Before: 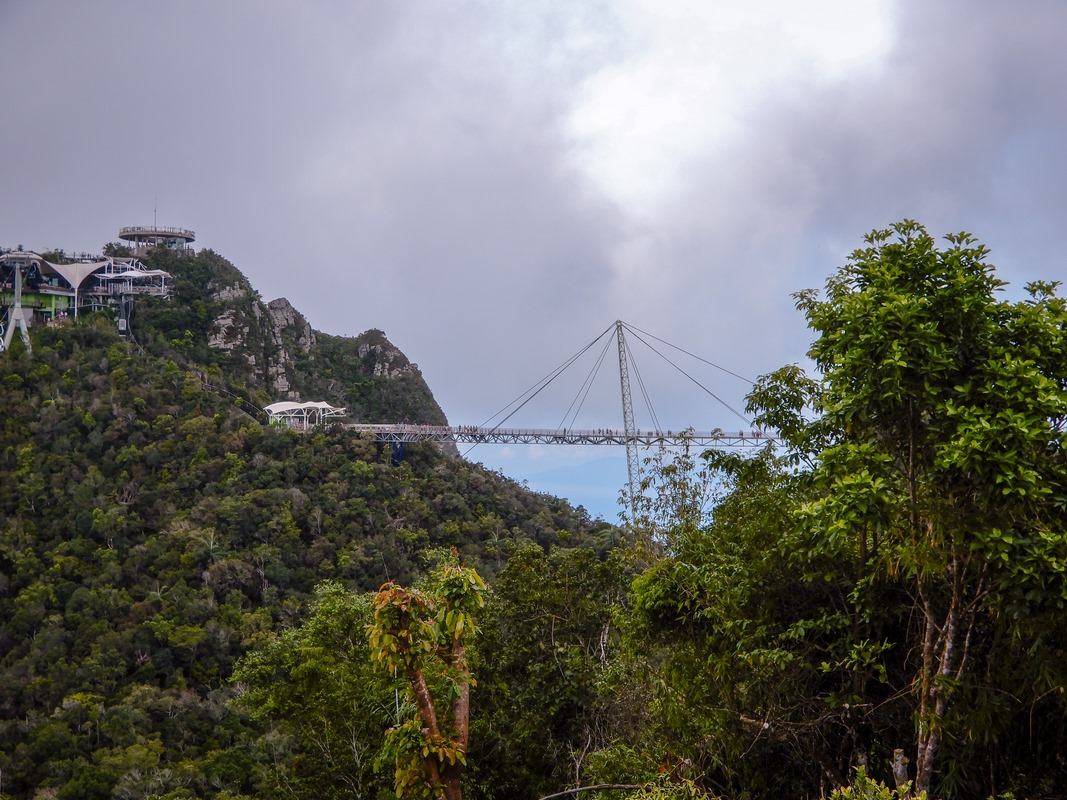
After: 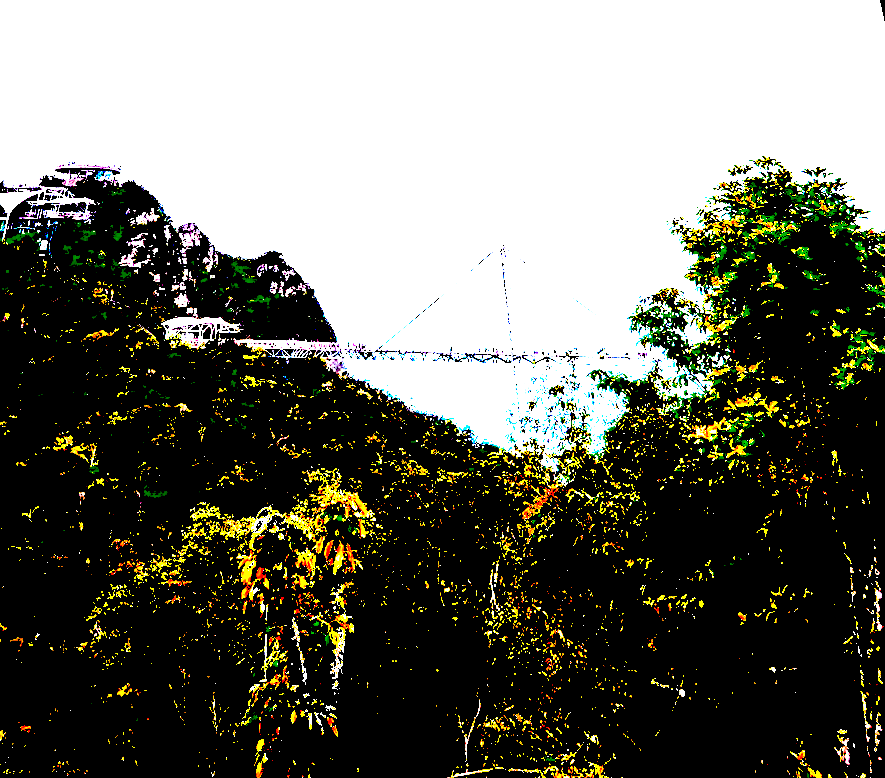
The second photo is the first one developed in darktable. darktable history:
white balance: emerald 1
exposure: black level correction 0.1, exposure 3 EV, compensate highlight preservation false
color zones: curves: ch0 [(0.11, 0.396) (0.195, 0.36) (0.25, 0.5) (0.303, 0.412) (0.357, 0.544) (0.75, 0.5) (0.967, 0.328)]; ch1 [(0, 0.468) (0.112, 0.512) (0.202, 0.6) (0.25, 0.5) (0.307, 0.352) (0.357, 0.544) (0.75, 0.5) (0.963, 0.524)]
rotate and perspective: rotation 0.72°, lens shift (vertical) -0.352, lens shift (horizontal) -0.051, crop left 0.152, crop right 0.859, crop top 0.019, crop bottom 0.964
